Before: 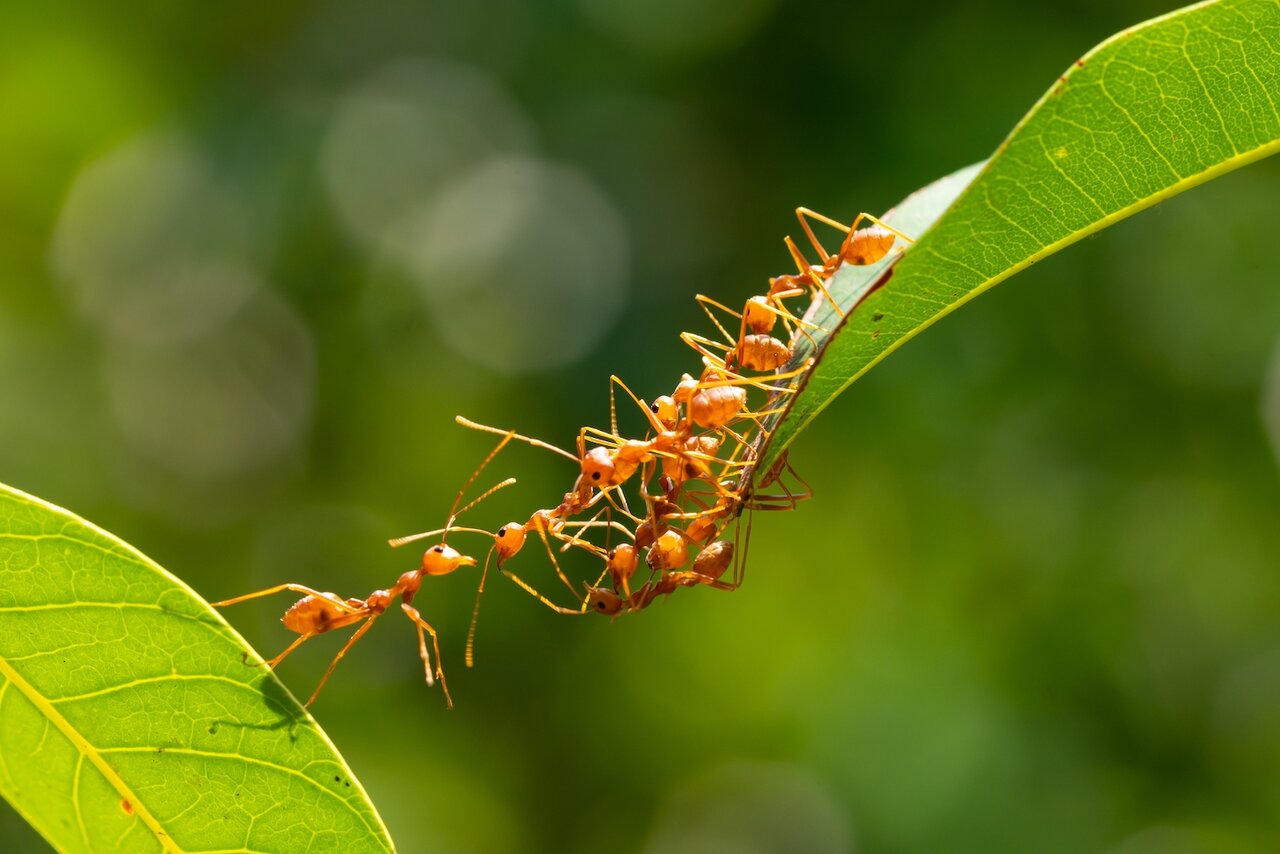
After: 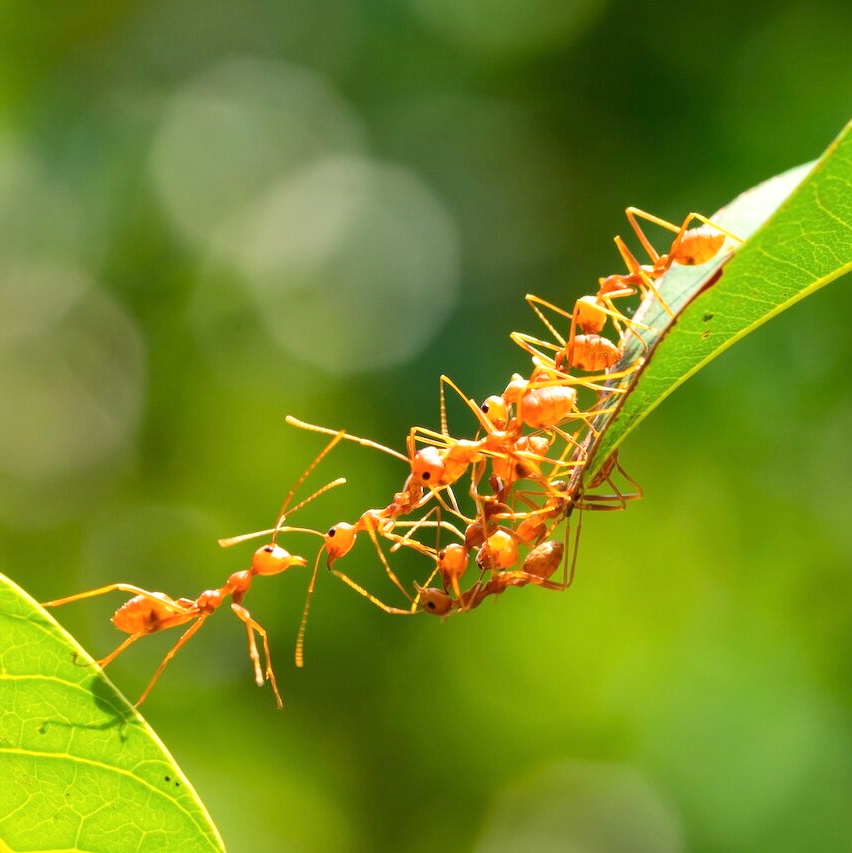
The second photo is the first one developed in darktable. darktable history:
crop and rotate: left 13.341%, right 20.039%
tone equalizer: -8 EV 0.995 EV, -7 EV 0.991 EV, -6 EV 1.02 EV, -5 EV 0.977 EV, -4 EV 1.02 EV, -3 EV 0.763 EV, -2 EV 0.516 EV, -1 EV 0.258 EV, edges refinement/feathering 500, mask exposure compensation -1.57 EV, preserve details no
color calibration: illuminant same as pipeline (D50), adaptation XYZ, x 0.346, y 0.358, temperature 5010.66 K
